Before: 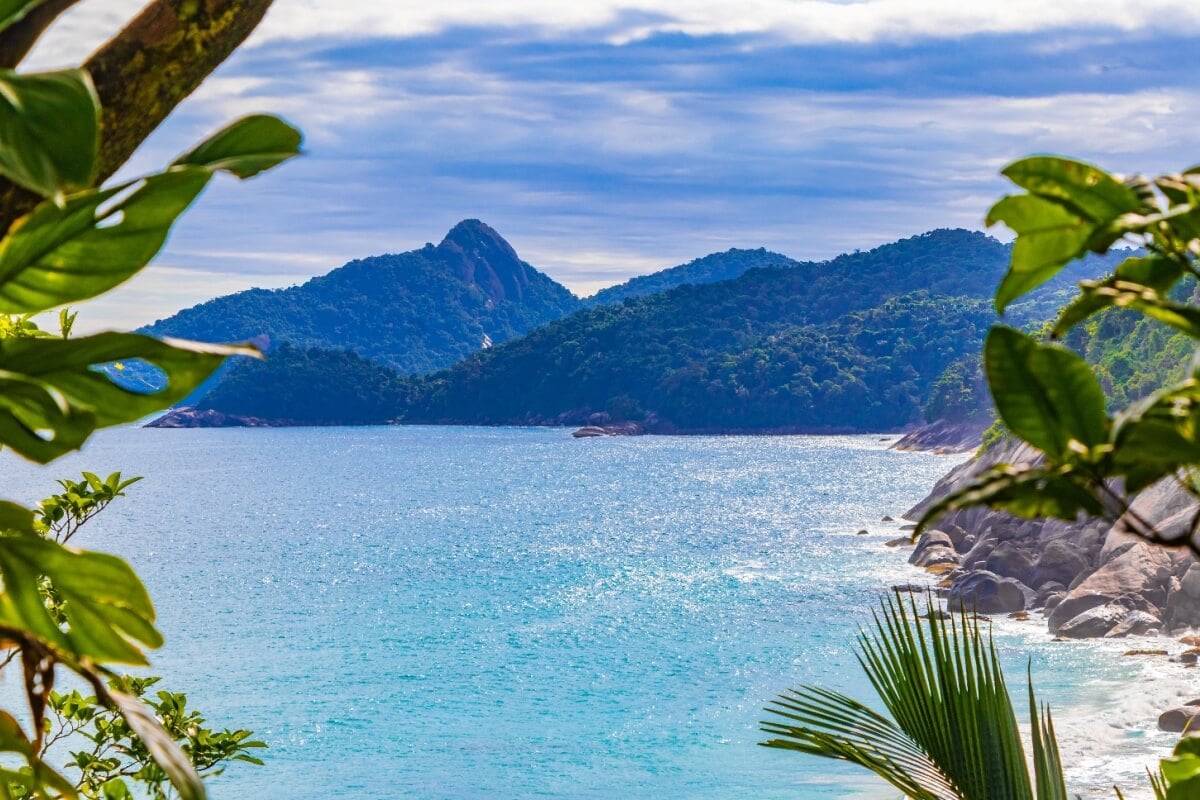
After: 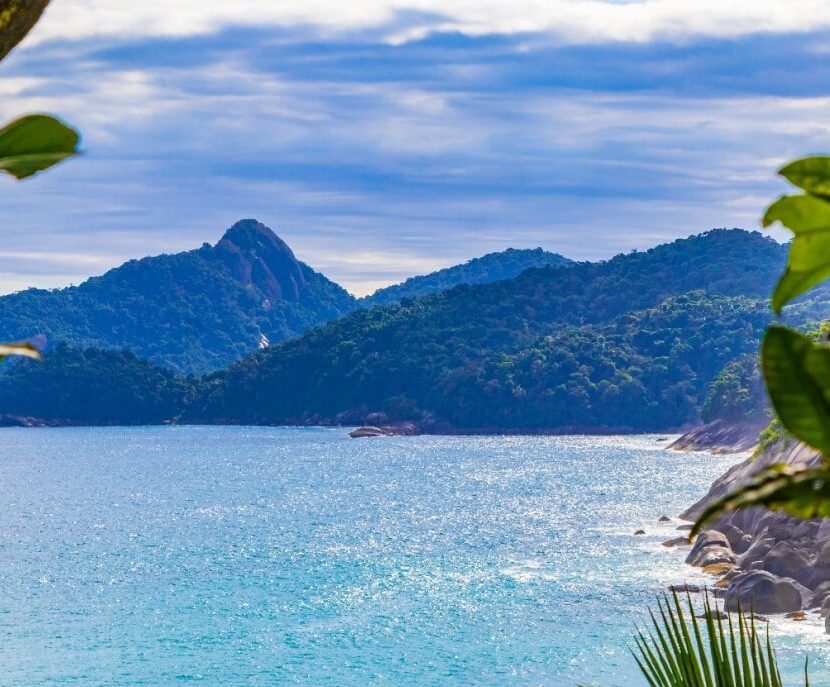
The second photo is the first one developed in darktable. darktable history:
crop: left 18.631%, right 12.154%, bottom 14.033%
